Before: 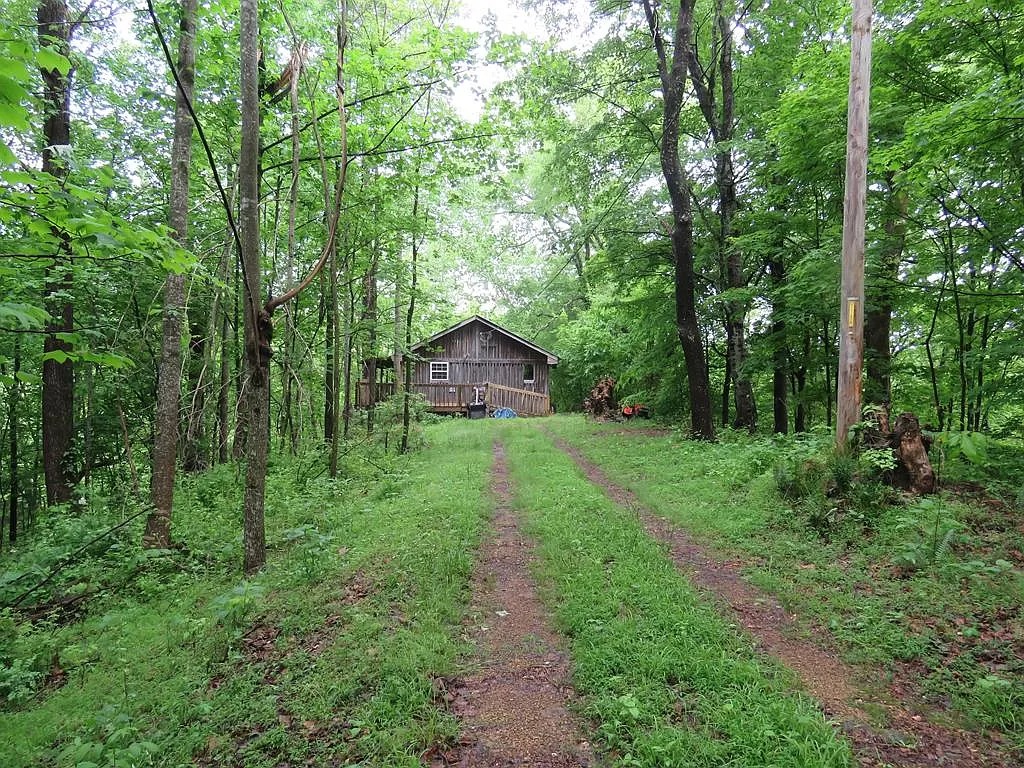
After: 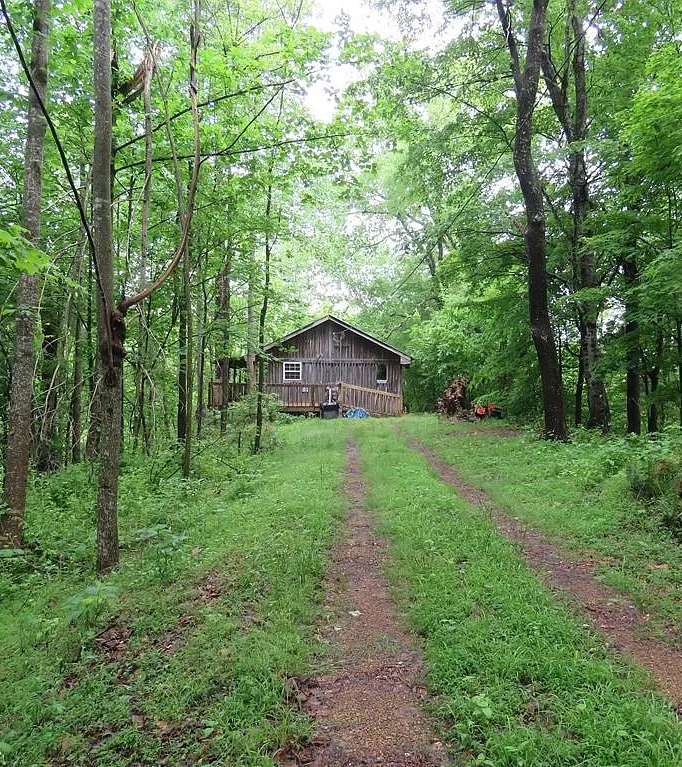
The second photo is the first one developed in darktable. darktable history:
crop and rotate: left 14.368%, right 18.98%
